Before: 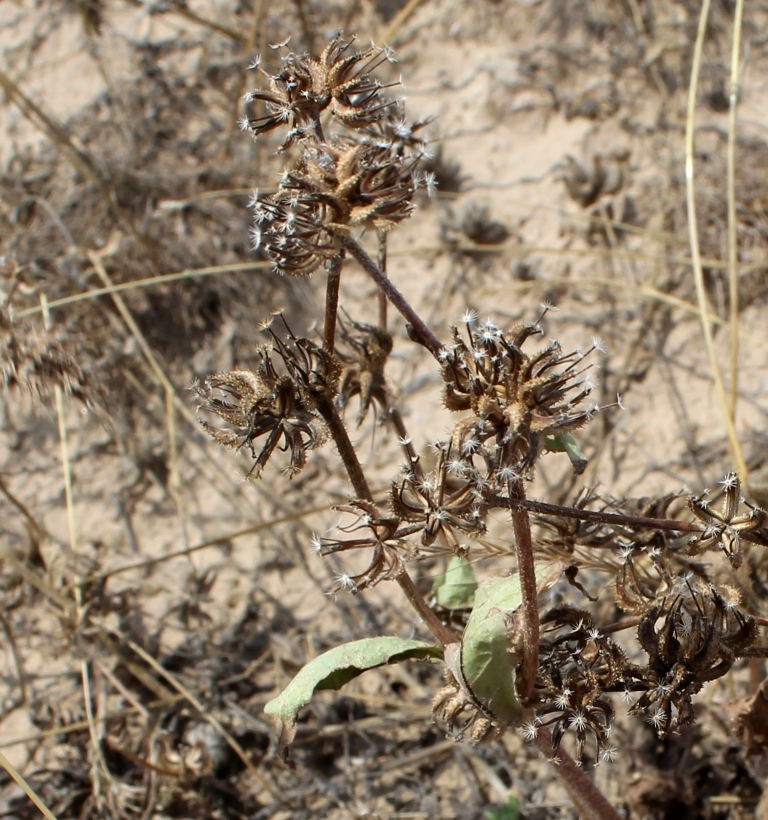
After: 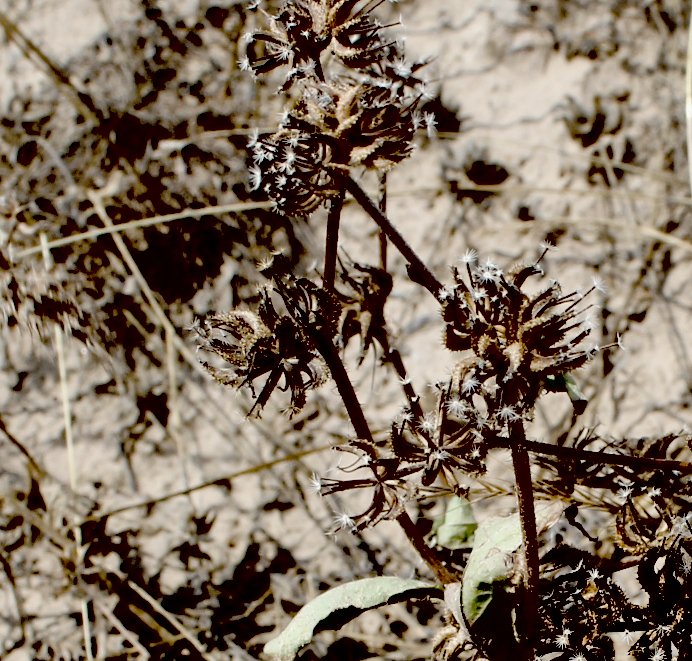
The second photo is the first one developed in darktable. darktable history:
exposure: black level correction 0.099, exposure -0.096 EV, compensate exposure bias true, compensate highlight preservation false
contrast brightness saturation: brightness 0.187, saturation -0.482
crop: top 7.424%, right 9.82%, bottom 11.924%
shadows and highlights: soften with gaussian
